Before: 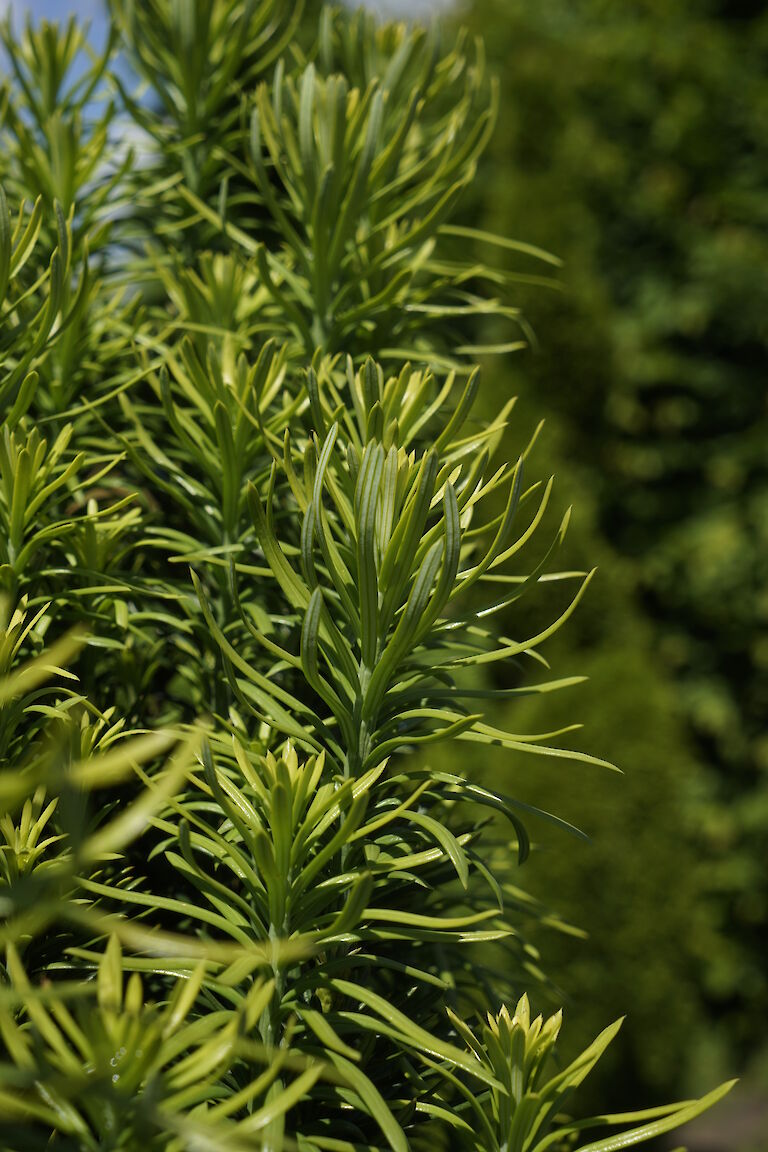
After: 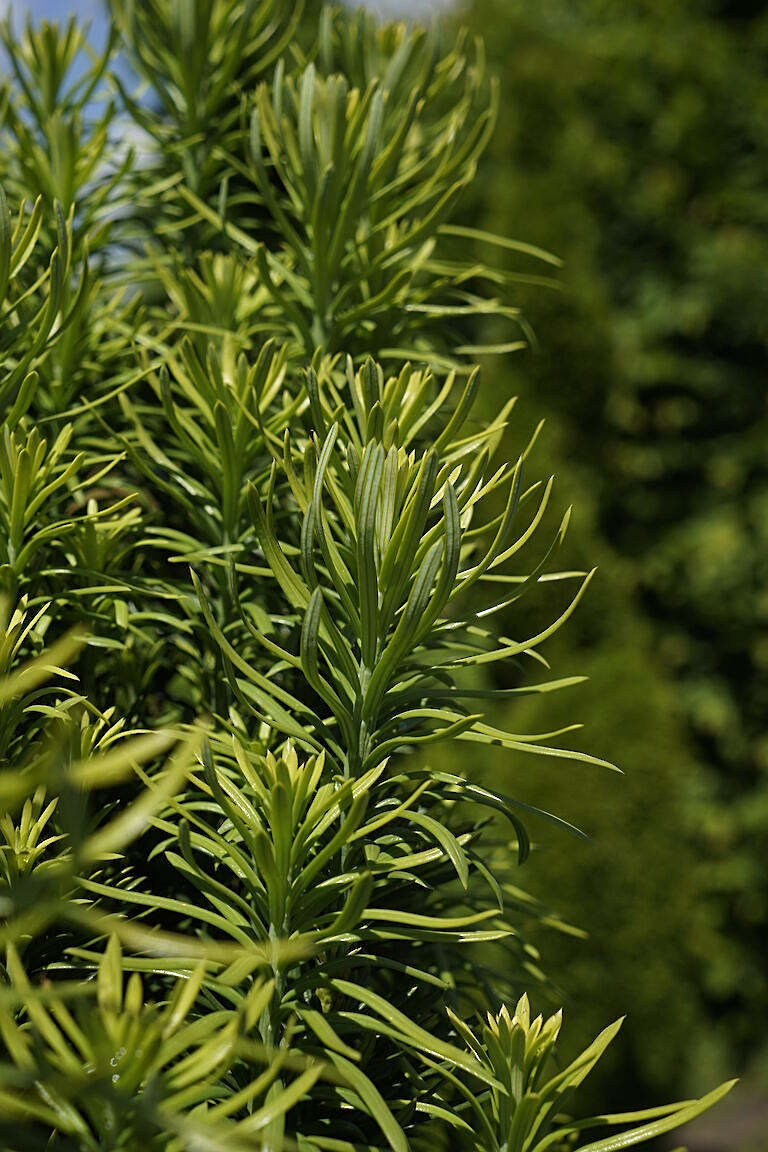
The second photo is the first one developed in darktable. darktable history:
sharpen: amount 0.494
tone equalizer: on, module defaults
